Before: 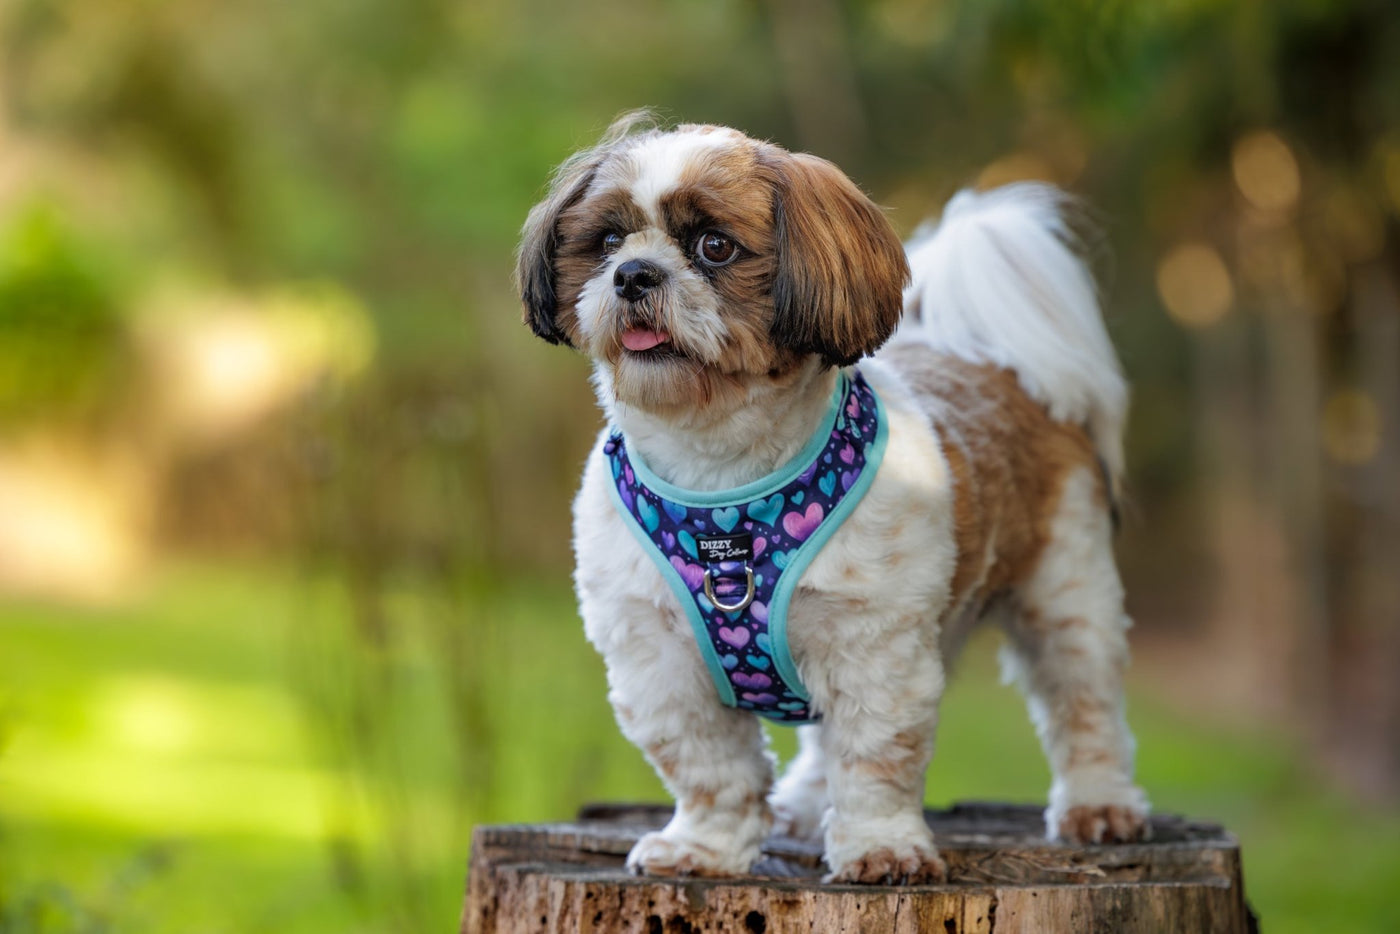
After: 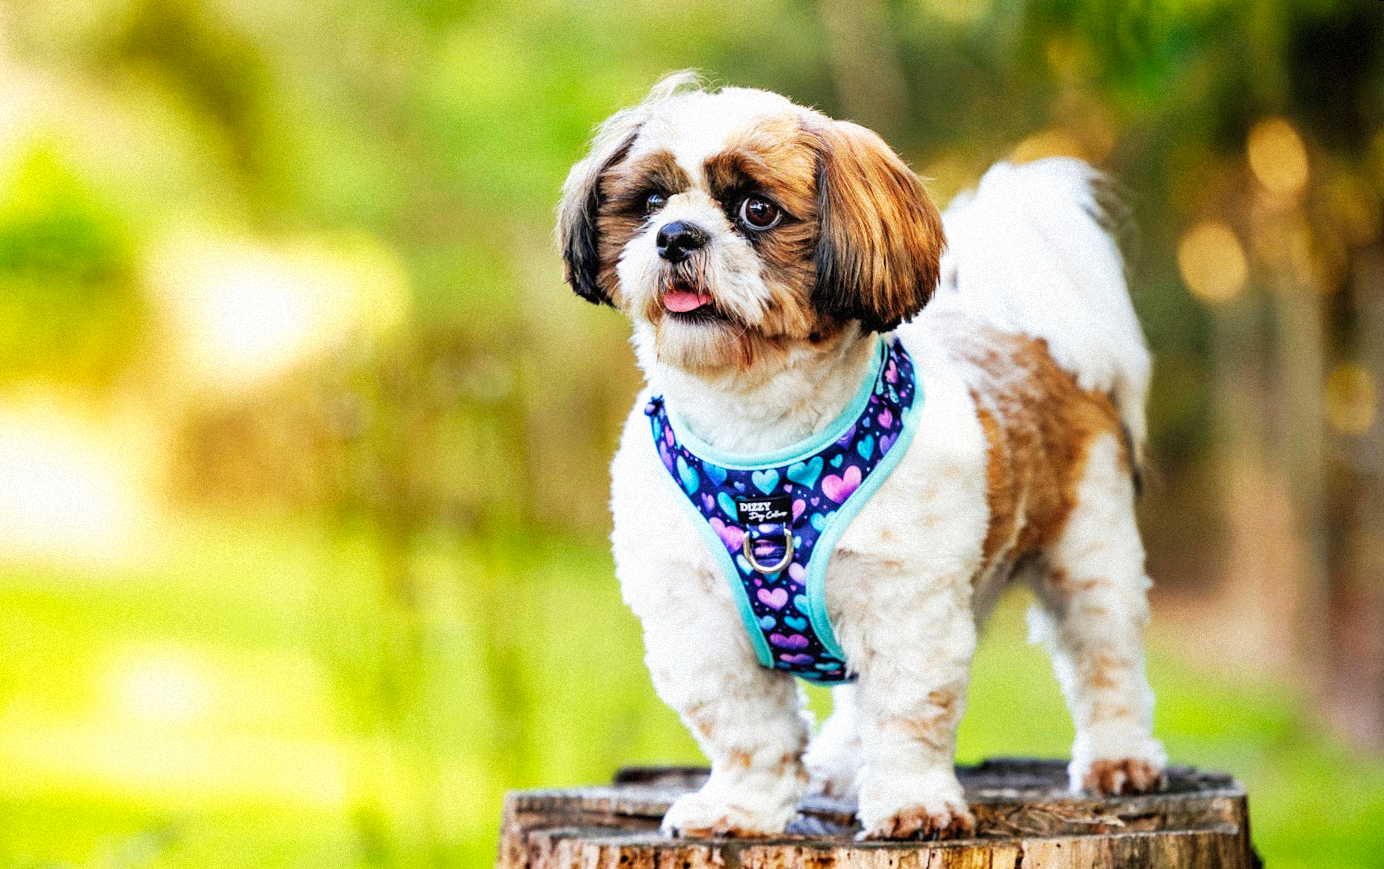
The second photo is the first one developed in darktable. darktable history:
base curve: curves: ch0 [(0, 0) (0.007, 0.004) (0.027, 0.03) (0.046, 0.07) (0.207, 0.54) (0.442, 0.872) (0.673, 0.972) (1, 1)], preserve colors none
grain: mid-tones bias 0%
rotate and perspective: rotation 0.679°, lens shift (horizontal) 0.136, crop left 0.009, crop right 0.991, crop top 0.078, crop bottom 0.95
